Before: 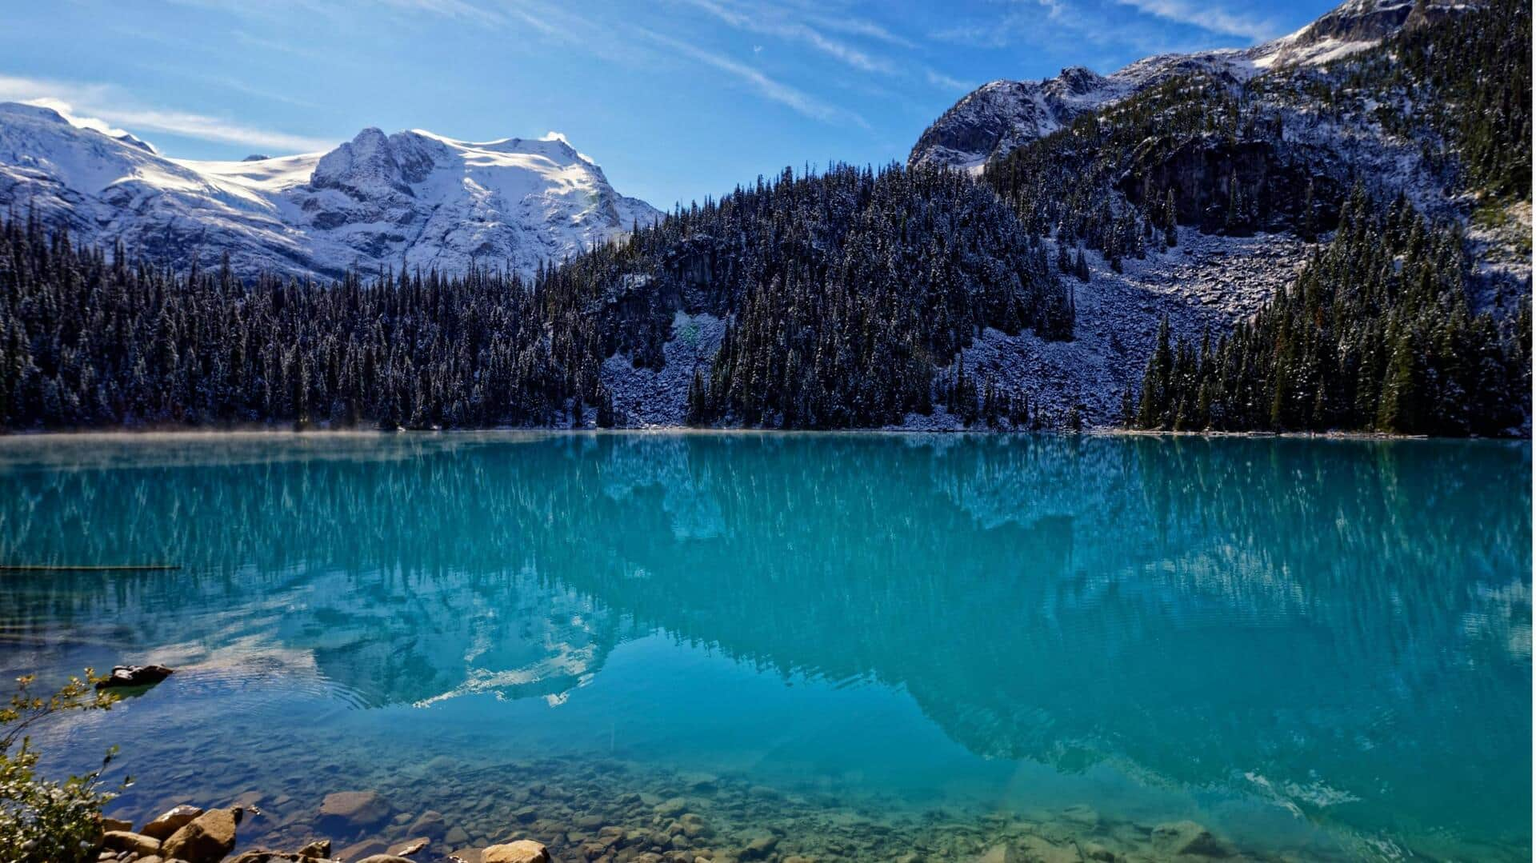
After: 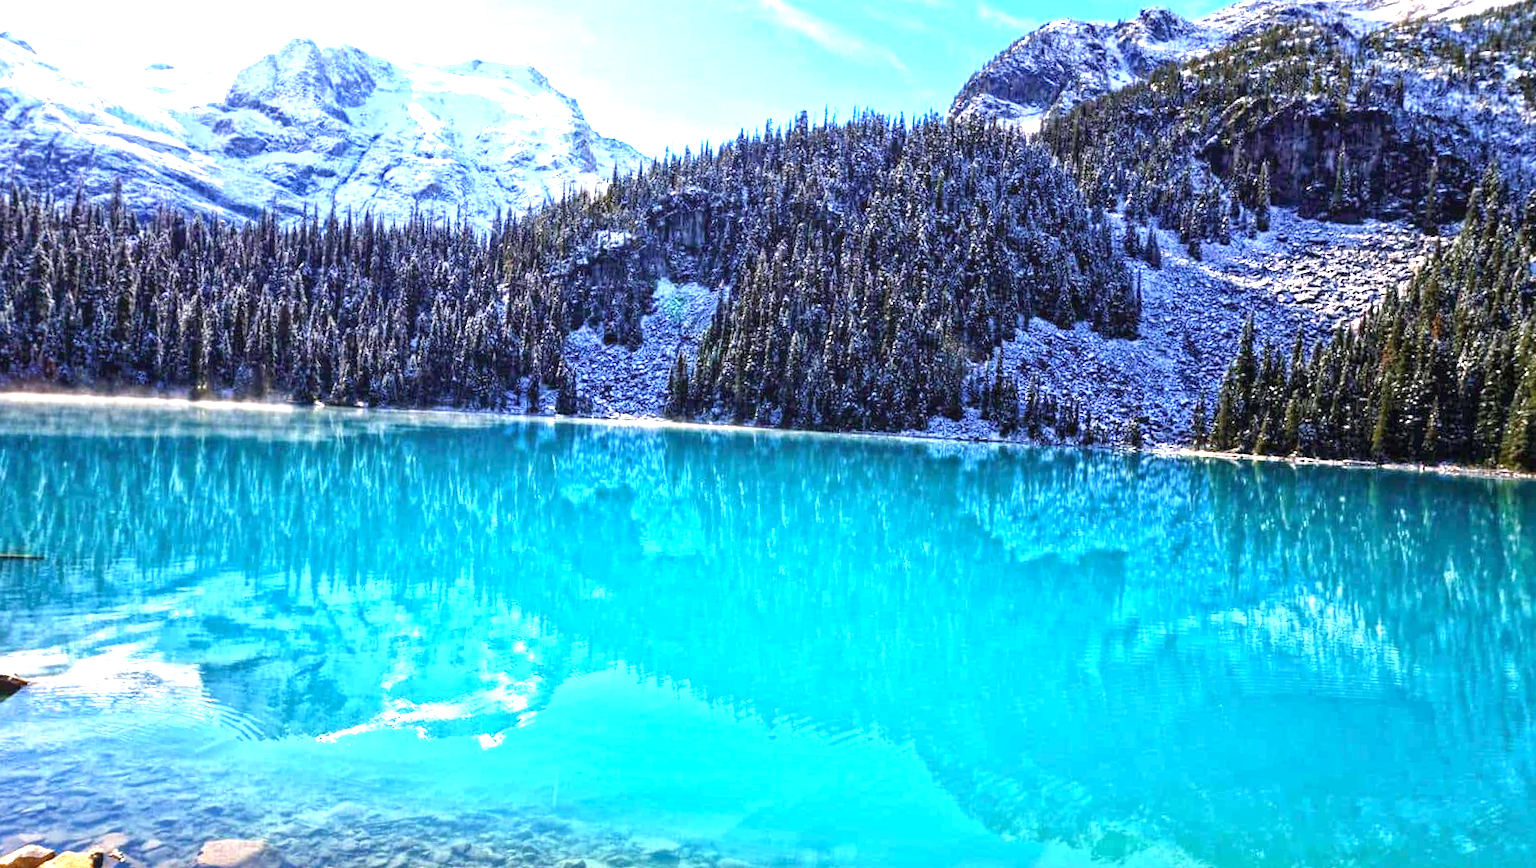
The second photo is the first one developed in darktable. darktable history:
local contrast: detail 110%
crop and rotate: angle -2.96°, left 5.336%, top 5.212%, right 4.627%, bottom 4.144%
exposure: exposure 2.182 EV, compensate highlight preservation false
